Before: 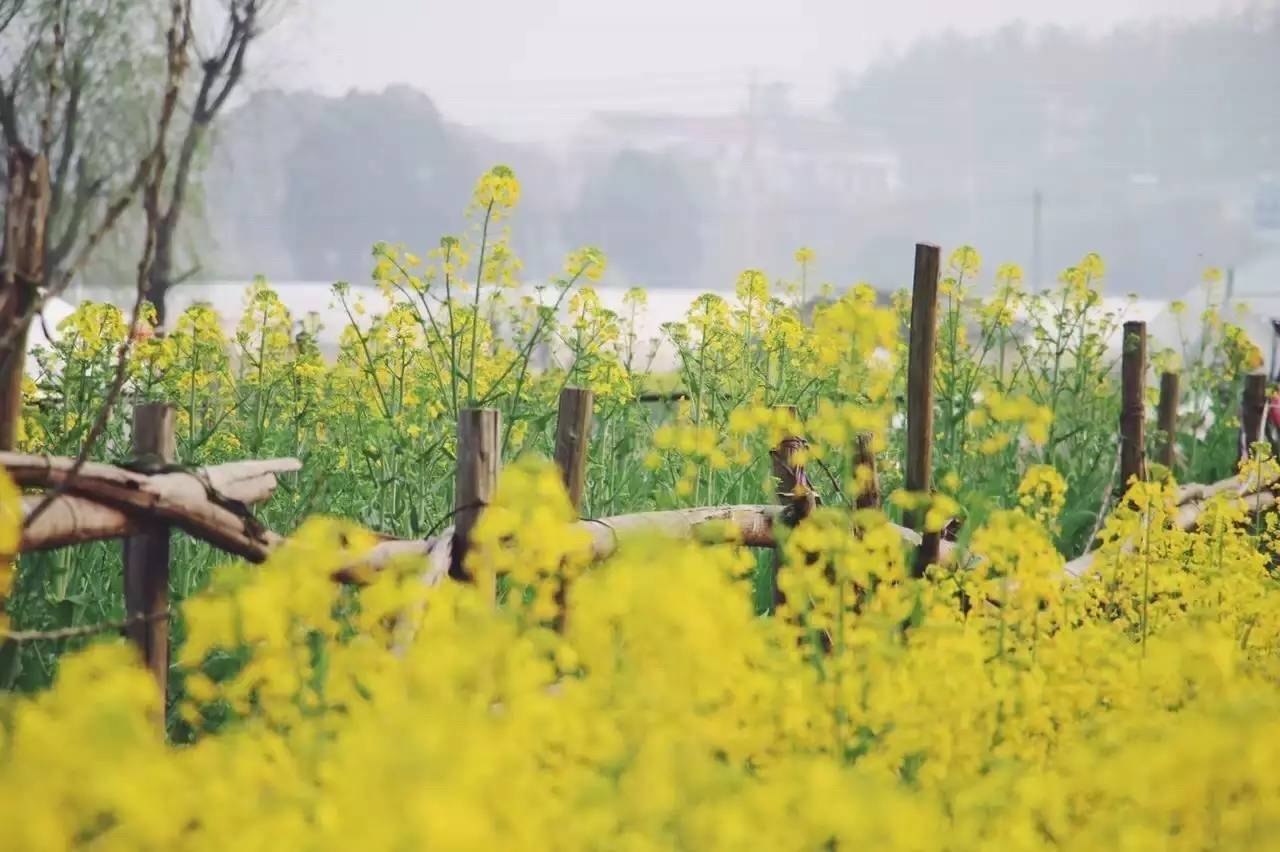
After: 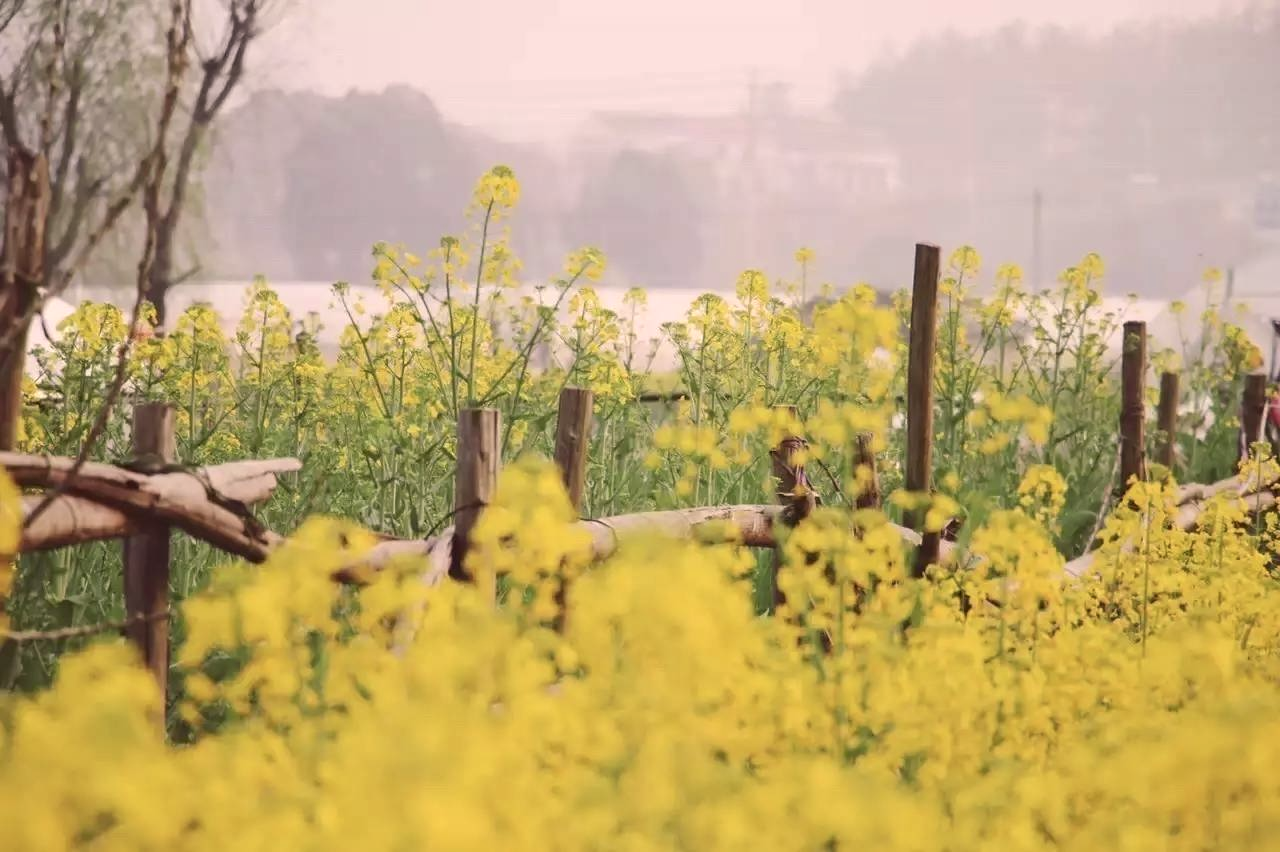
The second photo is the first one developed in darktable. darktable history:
color correction: highlights a* 10.24, highlights b* 9.65, shadows a* 9.05, shadows b* 8.66, saturation 0.791
